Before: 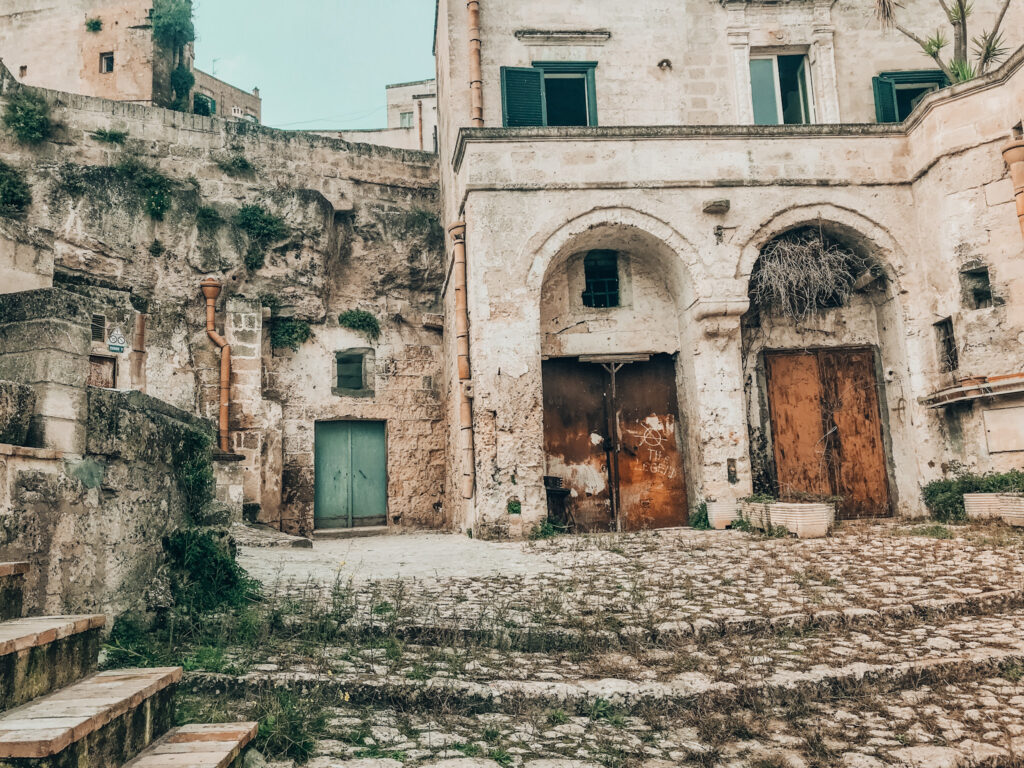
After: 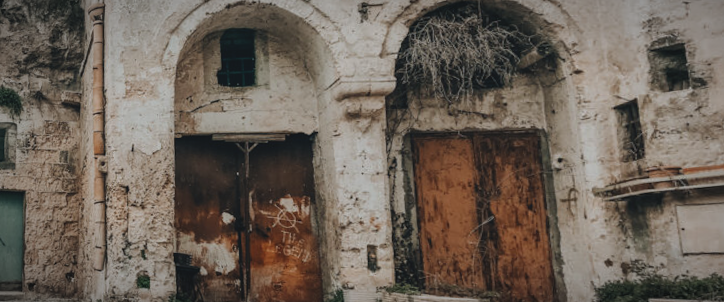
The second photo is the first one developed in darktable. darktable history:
white balance: red 0.986, blue 1.01
vignetting: fall-off radius 60%, automatic ratio true
rotate and perspective: rotation 1.69°, lens shift (vertical) -0.023, lens shift (horizontal) -0.291, crop left 0.025, crop right 0.988, crop top 0.092, crop bottom 0.842
contrast brightness saturation: brightness -0.09
exposure: black level correction -0.015, exposure -0.5 EV, compensate highlight preservation false
tone equalizer: on, module defaults
crop and rotate: left 27.938%, top 27.046%, bottom 27.046%
